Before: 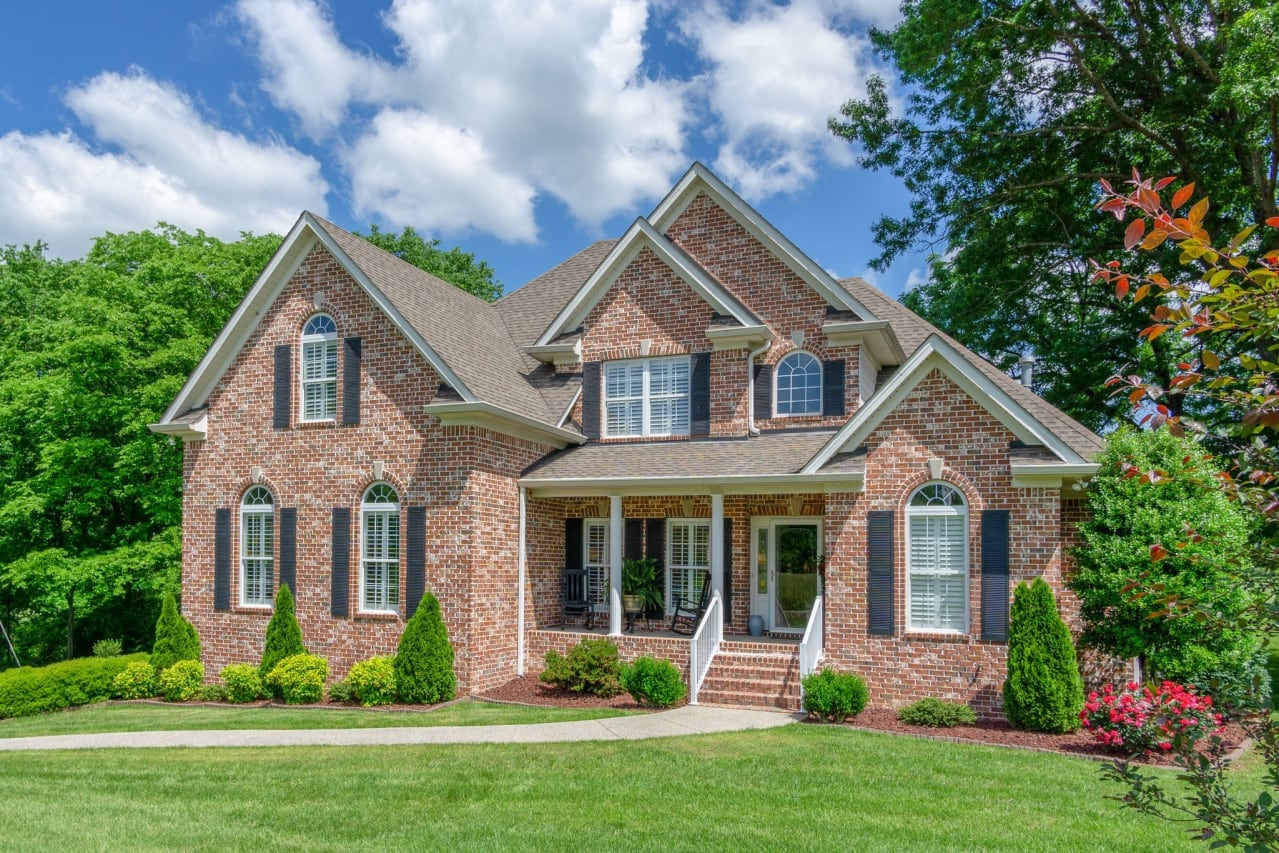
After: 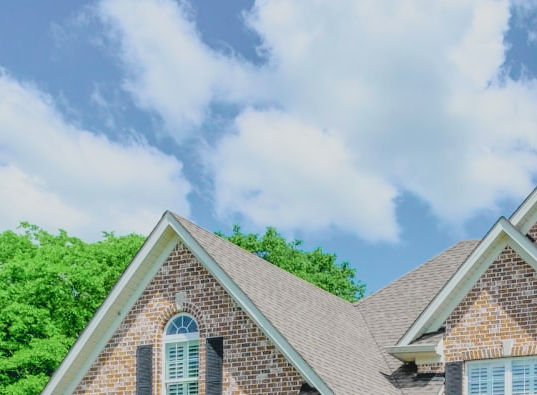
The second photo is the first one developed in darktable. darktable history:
filmic rgb: black relative exposure -5 EV, hardness 2.88, contrast 1.1
contrast brightness saturation: contrast -0.15, brightness 0.05, saturation -0.12
crop and rotate: left 10.817%, top 0.062%, right 47.194%, bottom 53.626%
tone curve: curves: ch0 [(0, 0.022) (0.114, 0.088) (0.282, 0.316) (0.446, 0.511) (0.613, 0.693) (0.786, 0.843) (0.999, 0.949)]; ch1 [(0, 0) (0.395, 0.343) (0.463, 0.427) (0.486, 0.474) (0.503, 0.5) (0.535, 0.522) (0.555, 0.546) (0.594, 0.614) (0.755, 0.793) (1, 1)]; ch2 [(0, 0) (0.369, 0.388) (0.449, 0.431) (0.501, 0.5) (0.528, 0.517) (0.561, 0.598) (0.697, 0.721) (1, 1)], color space Lab, independent channels, preserve colors none
